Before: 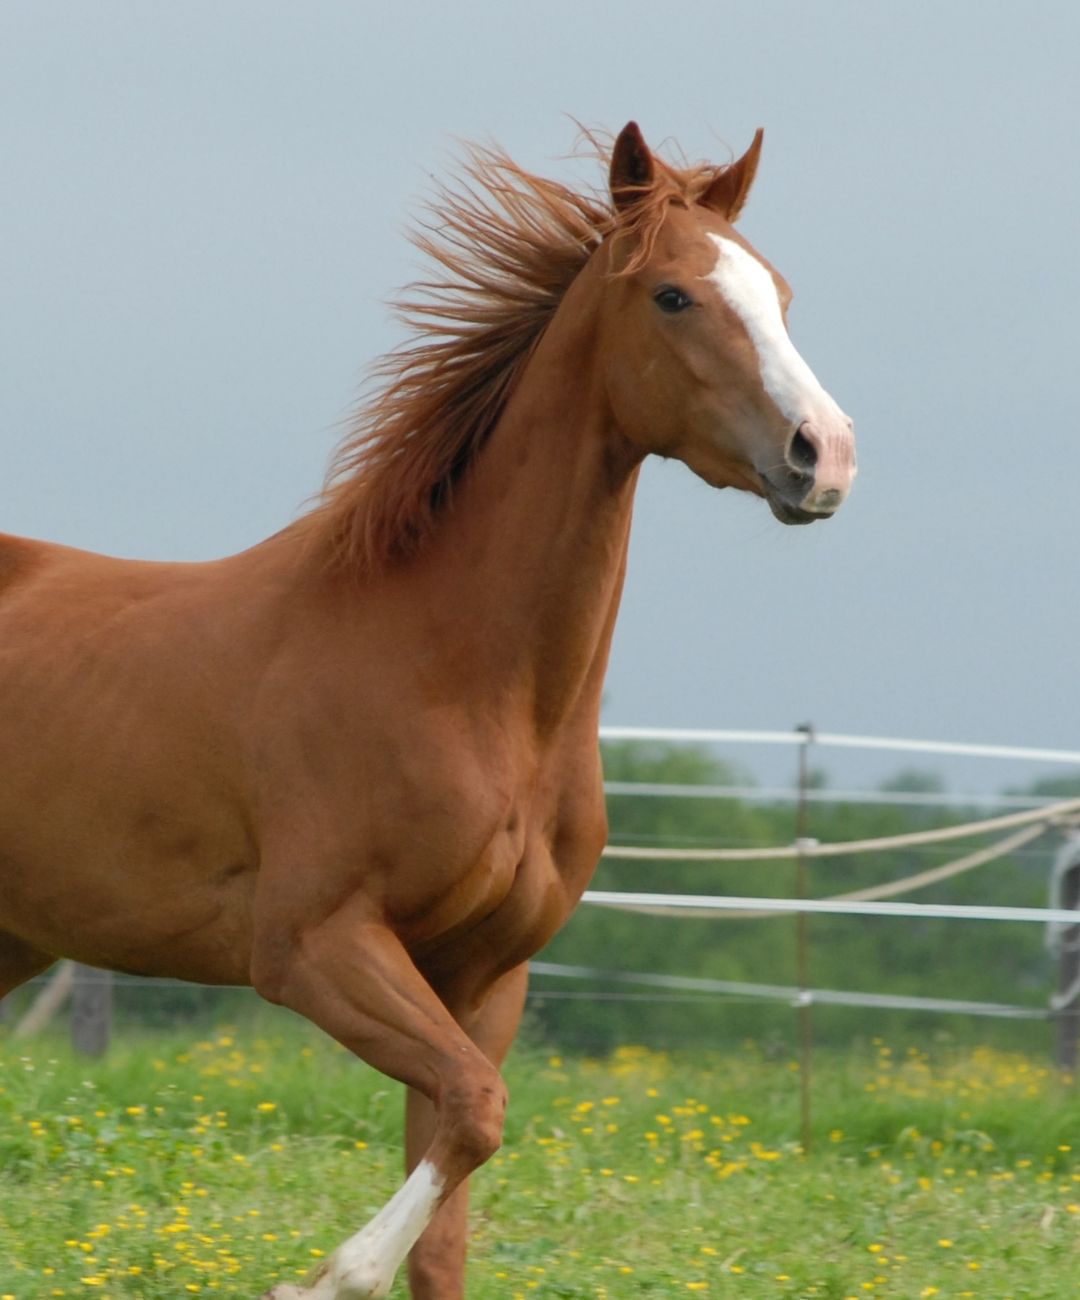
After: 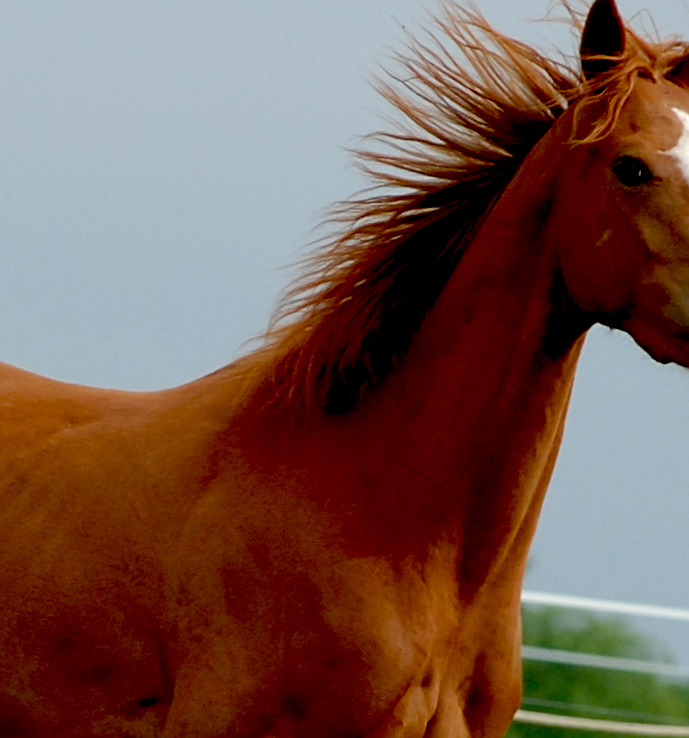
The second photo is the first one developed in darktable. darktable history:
exposure: black level correction 0.056, exposure -0.039 EV, compensate highlight preservation false
sharpen: on, module defaults
crop and rotate: angle -4.99°, left 2.122%, top 6.945%, right 27.566%, bottom 30.519%
